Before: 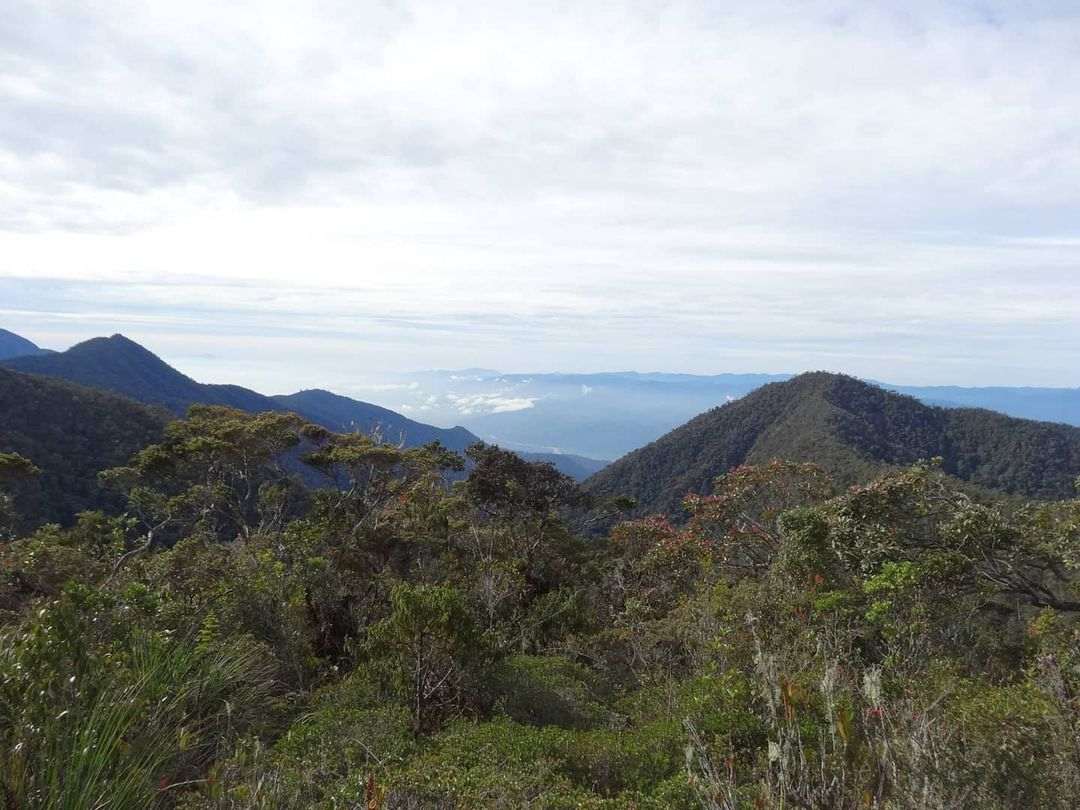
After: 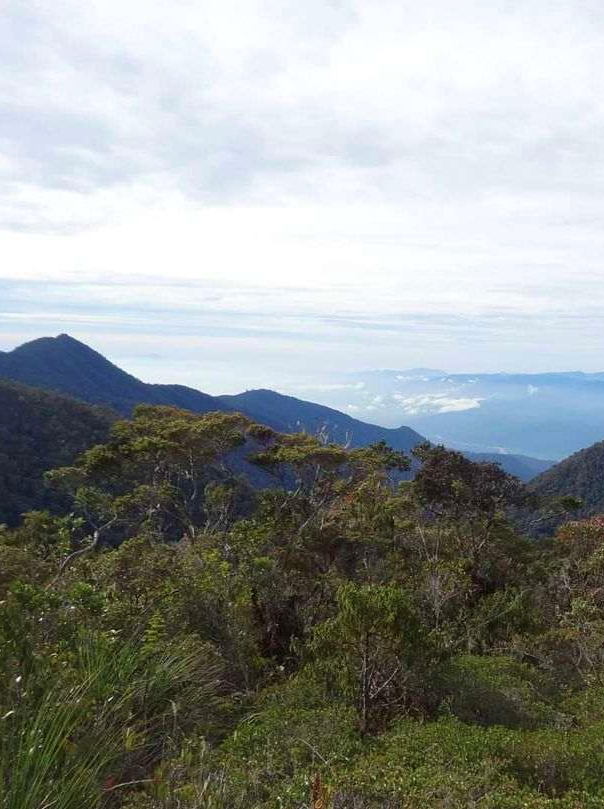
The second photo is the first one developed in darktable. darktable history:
crop: left 5.051%, right 38.968%
velvia: strength 30.18%
